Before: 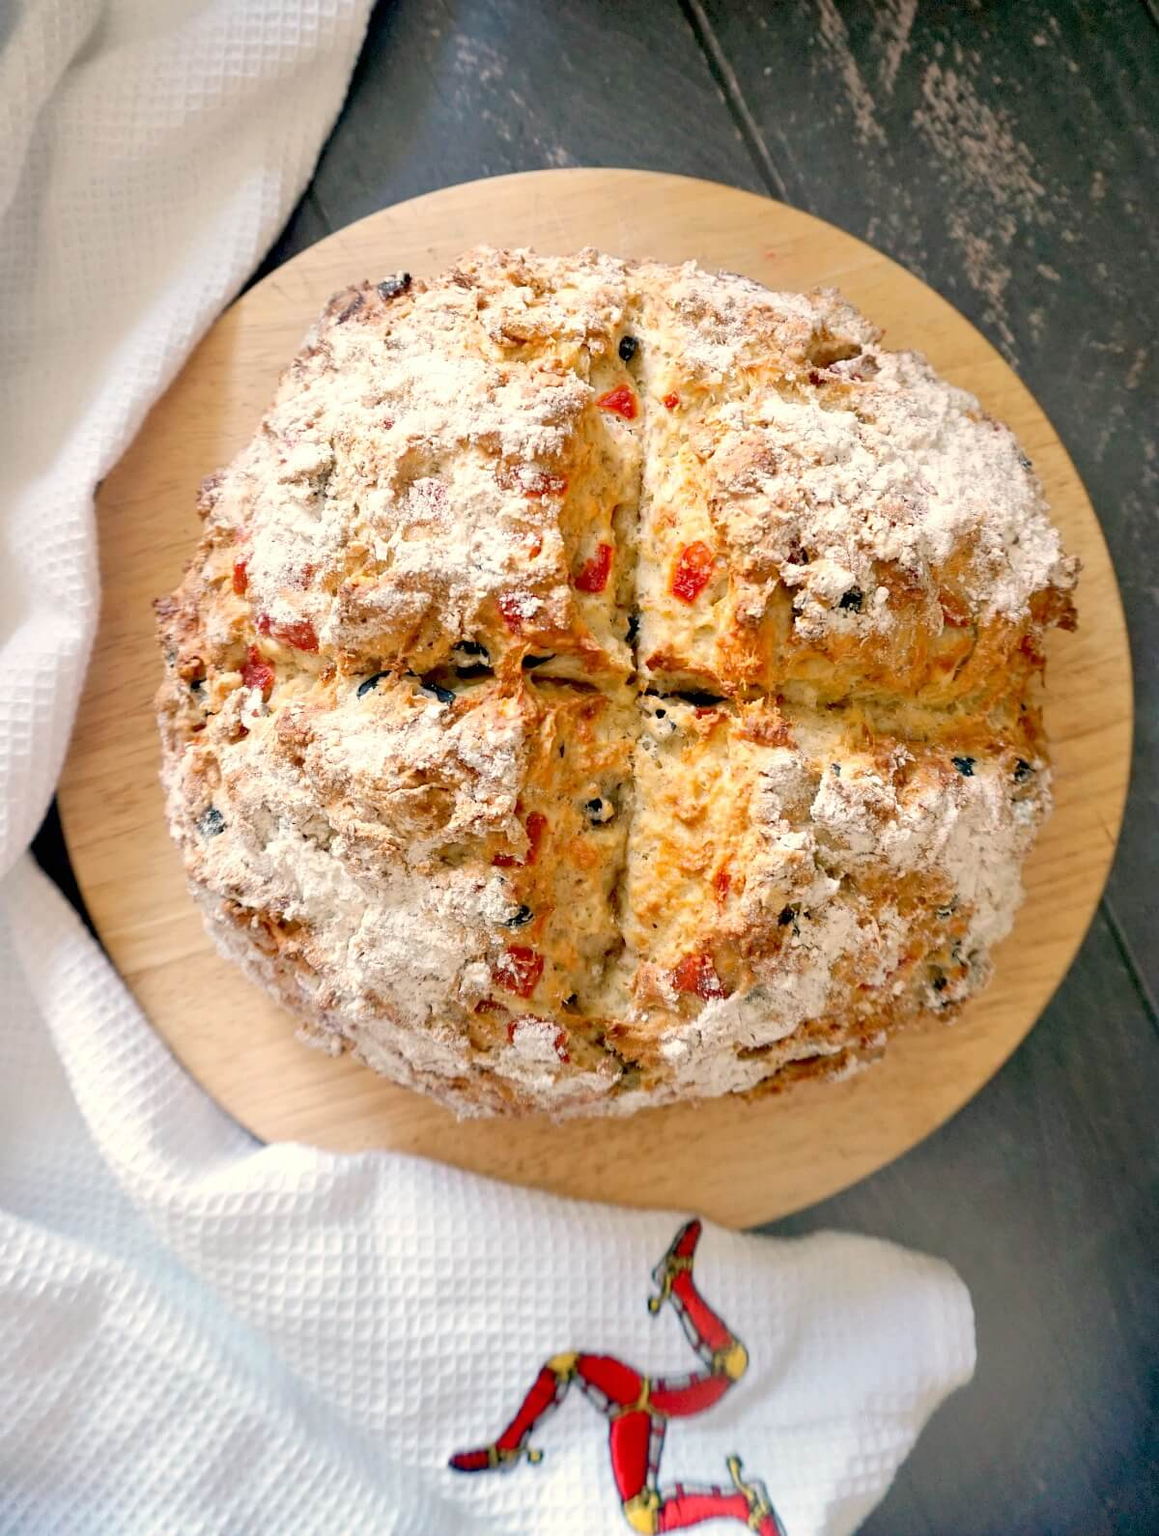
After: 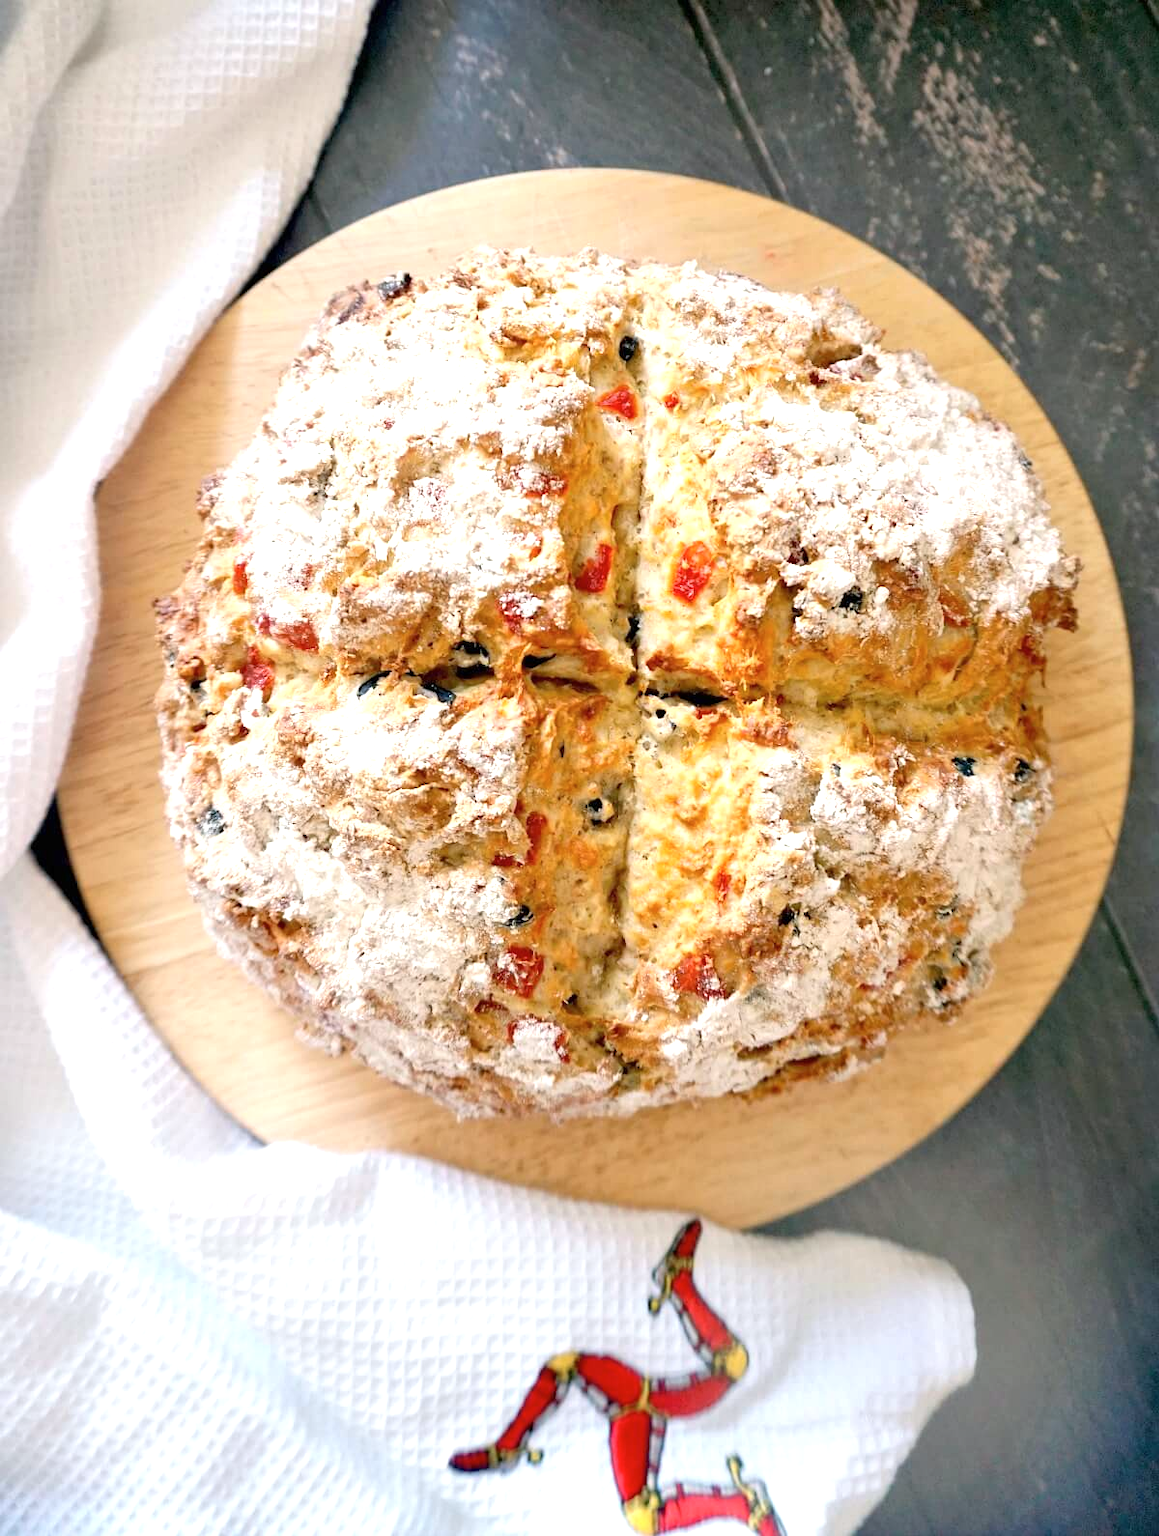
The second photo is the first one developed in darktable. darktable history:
contrast brightness saturation: saturation -0.05
white balance: red 0.98, blue 1.034
exposure: exposure 0.515 EV, compensate highlight preservation false
